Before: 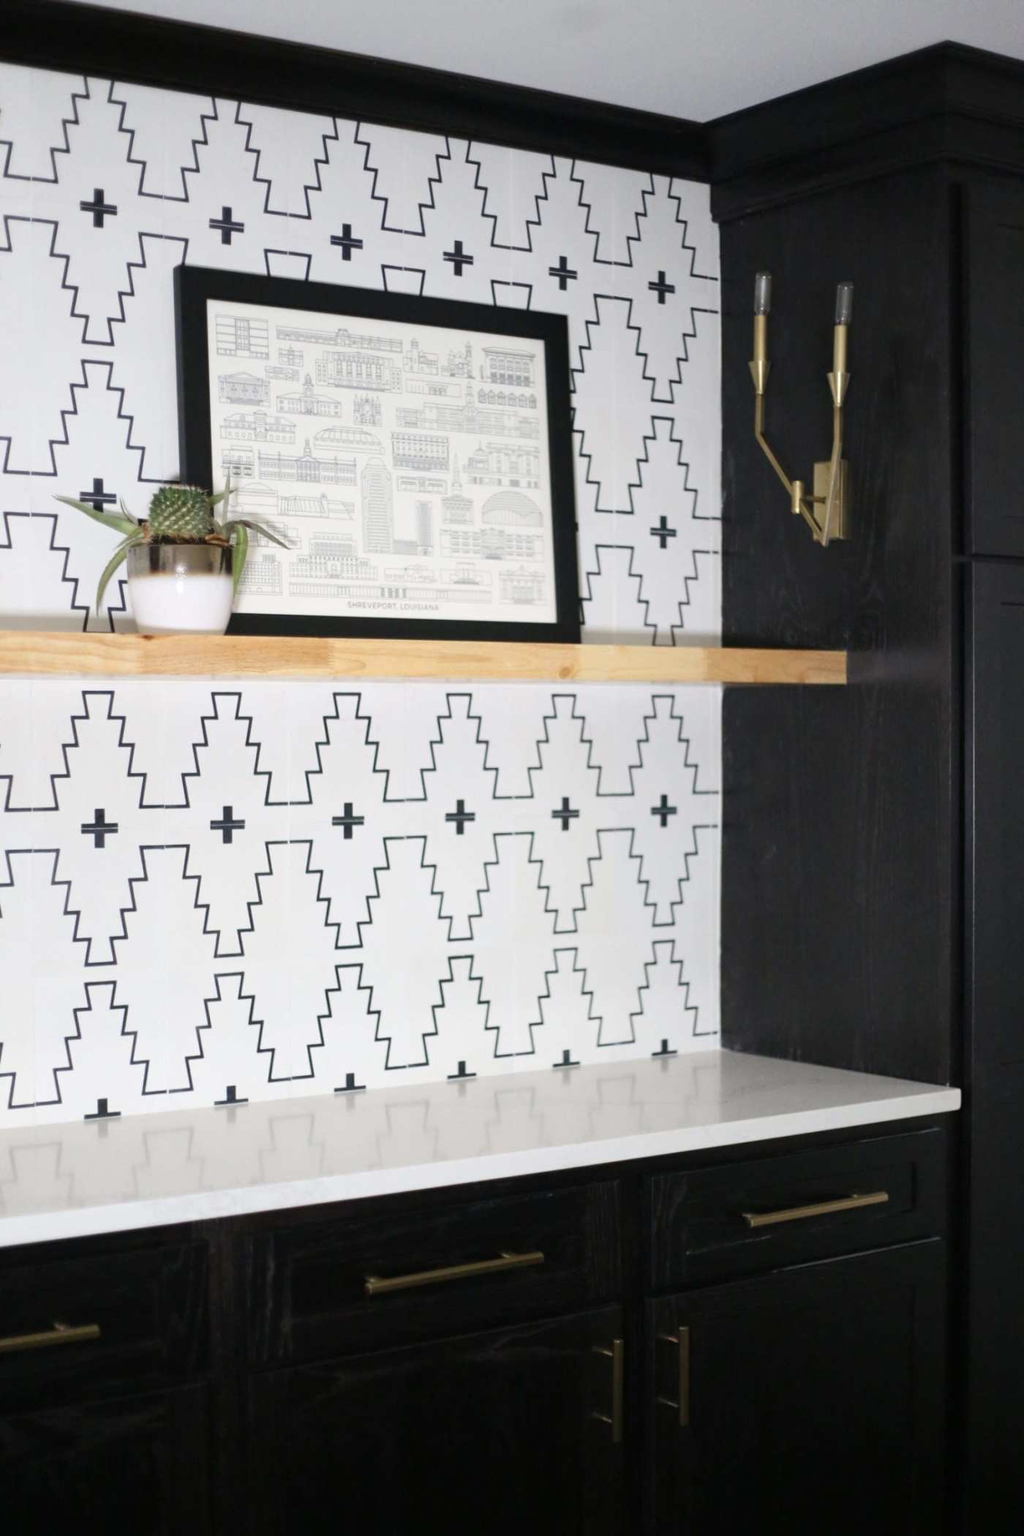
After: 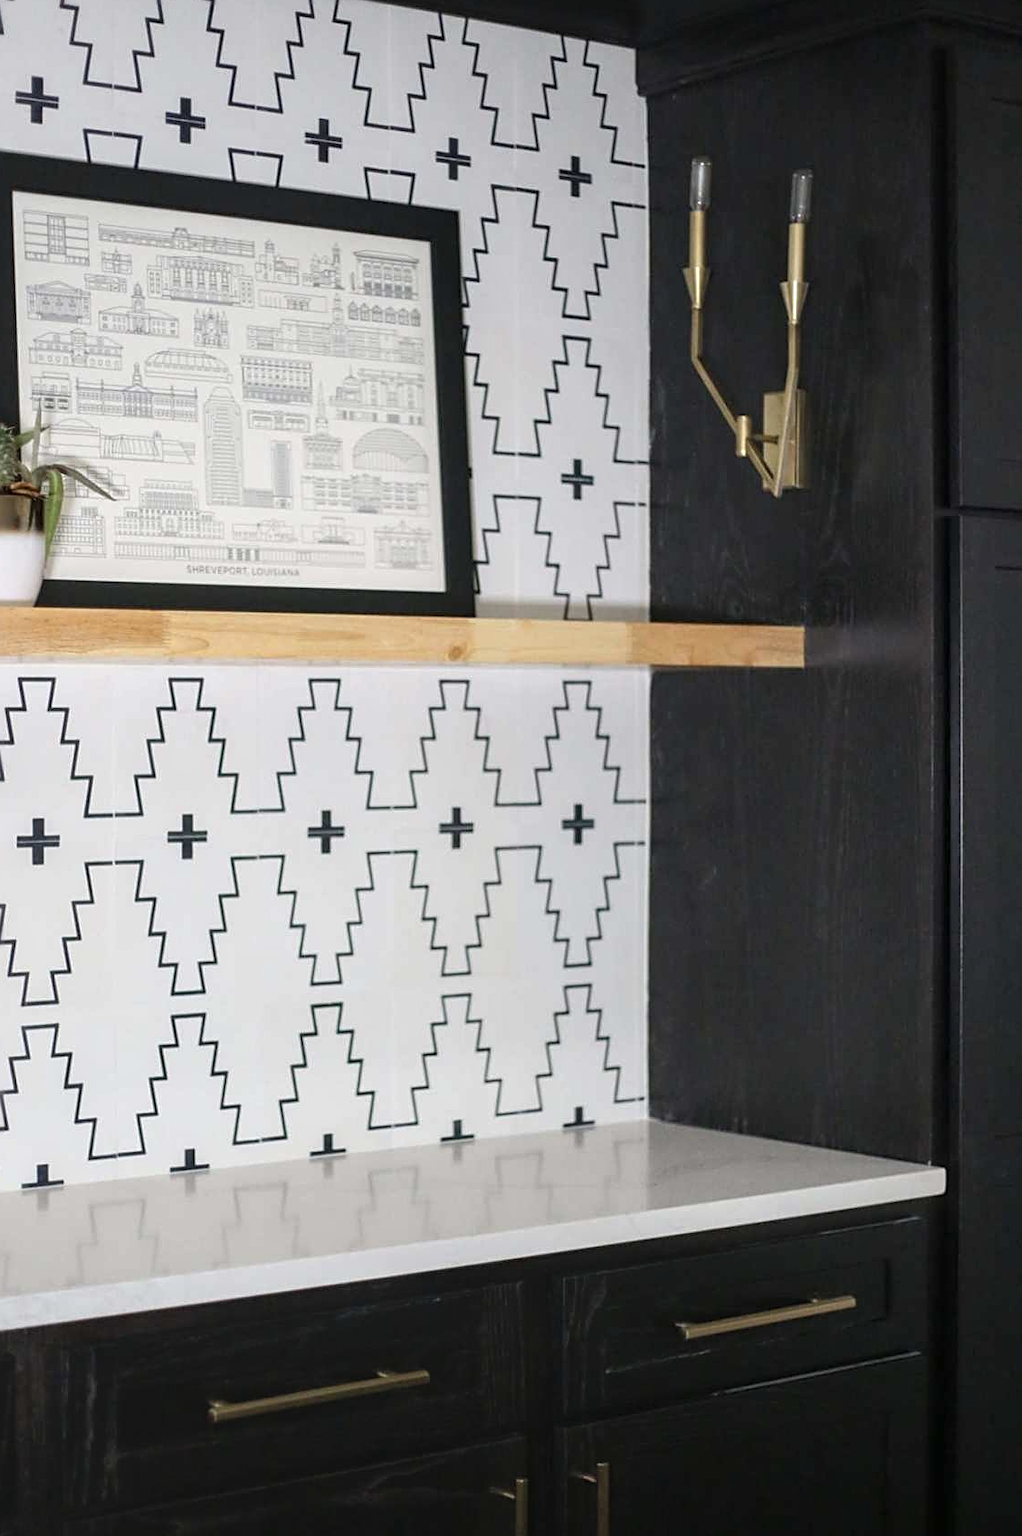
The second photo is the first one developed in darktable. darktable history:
local contrast: on, module defaults
sharpen: on, module defaults
crop: left 19.269%, top 9.442%, right 0.001%, bottom 9.74%
